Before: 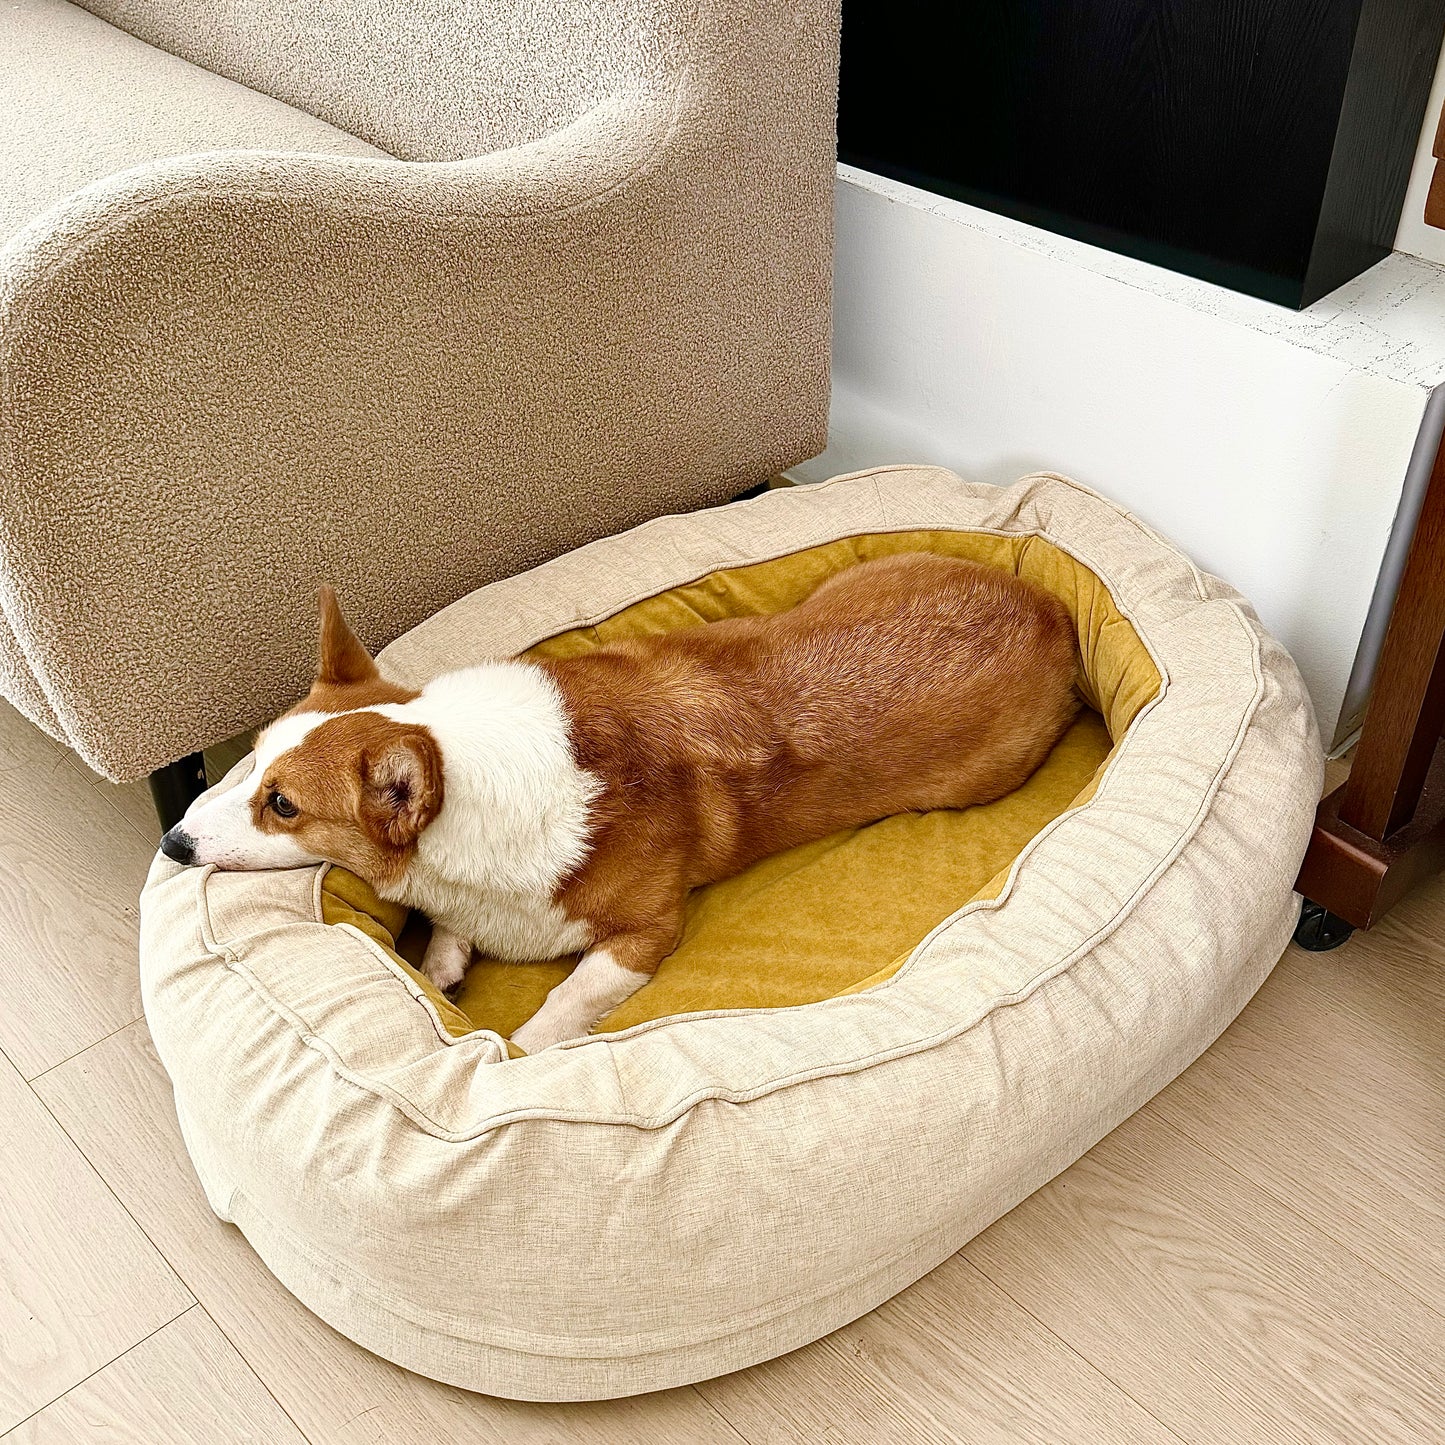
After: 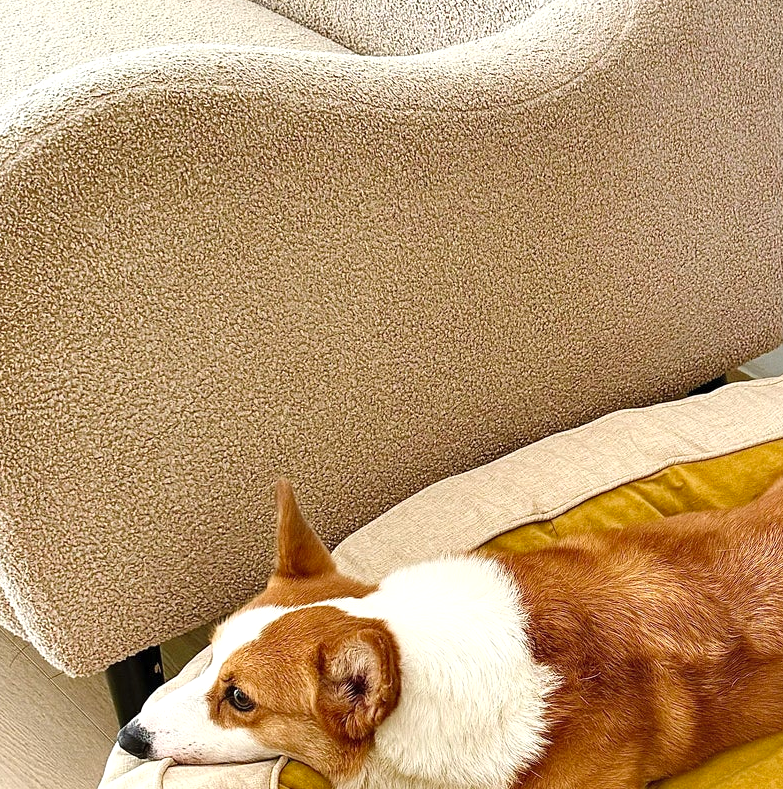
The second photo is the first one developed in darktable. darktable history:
levels: gray 59.4%, levels [0, 0.476, 0.951]
crop and rotate: left 3.043%, top 7.405%, right 42.767%, bottom 37.952%
contrast brightness saturation: contrast 0.033, brightness 0.068, saturation 0.123
shadows and highlights: shadows 51.85, highlights -28.75, soften with gaussian
